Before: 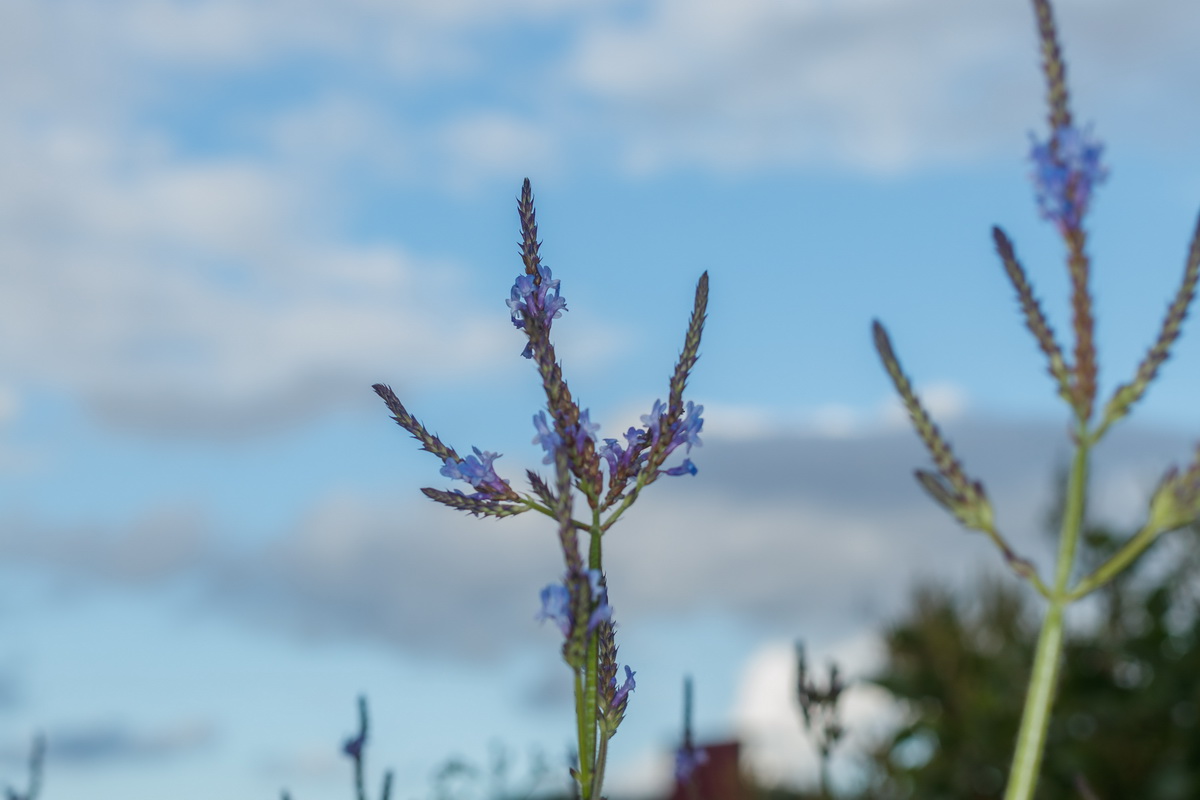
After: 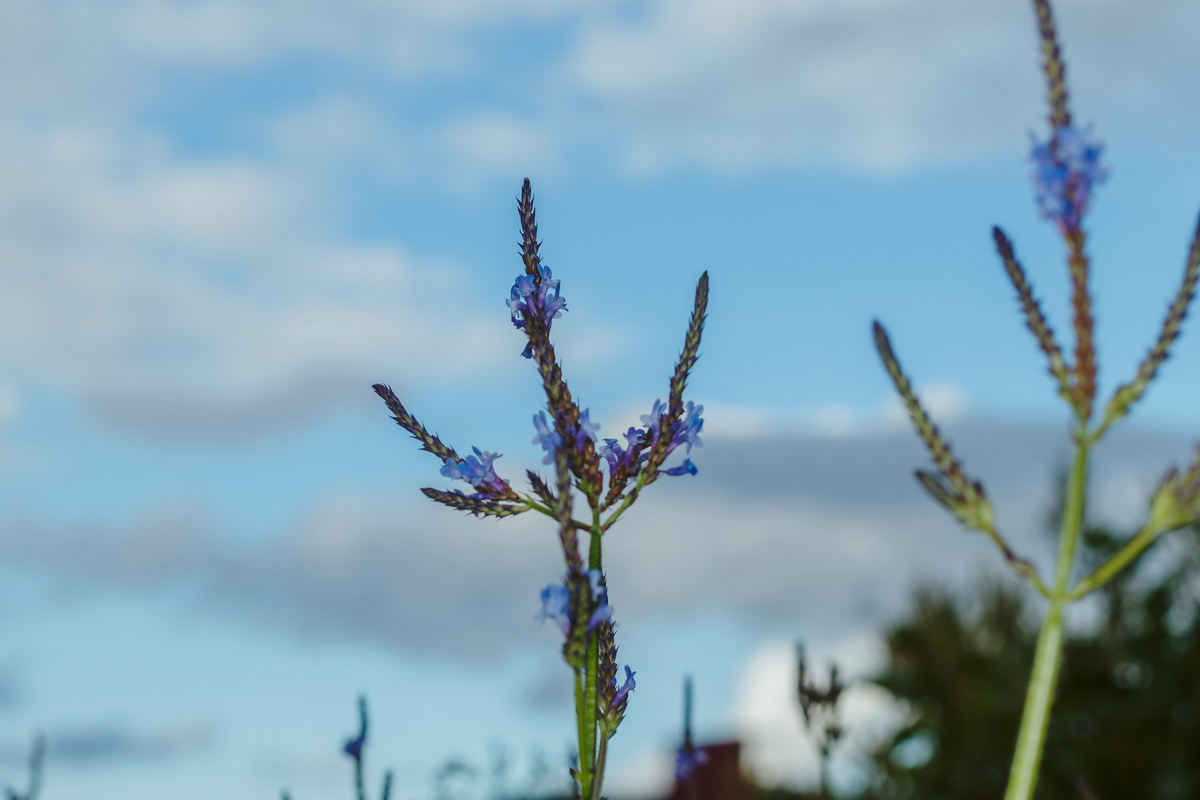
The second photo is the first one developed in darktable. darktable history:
base curve: curves: ch0 [(0, 0) (0.073, 0.04) (0.157, 0.139) (0.492, 0.492) (0.758, 0.758) (1, 1)], preserve colors none
color balance: lift [1.004, 1.002, 1.002, 0.998], gamma [1, 1.007, 1.002, 0.993], gain [1, 0.977, 1.013, 1.023], contrast -3.64%
